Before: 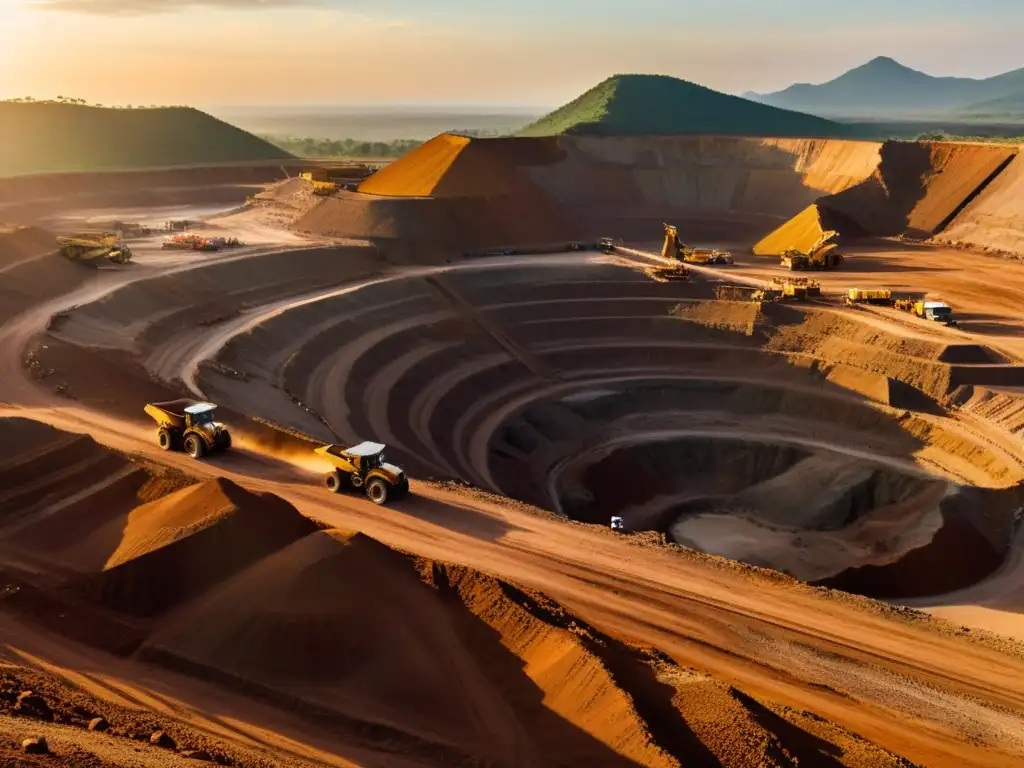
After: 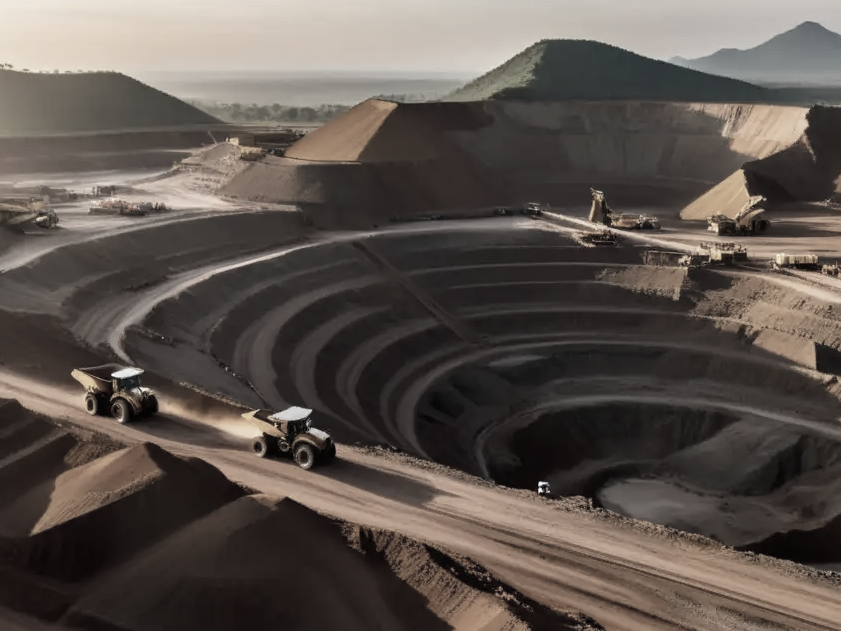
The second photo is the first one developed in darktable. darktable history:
color correction: saturation 0.2
crop and rotate: left 7.196%, top 4.574%, right 10.605%, bottom 13.178%
velvia: on, module defaults
